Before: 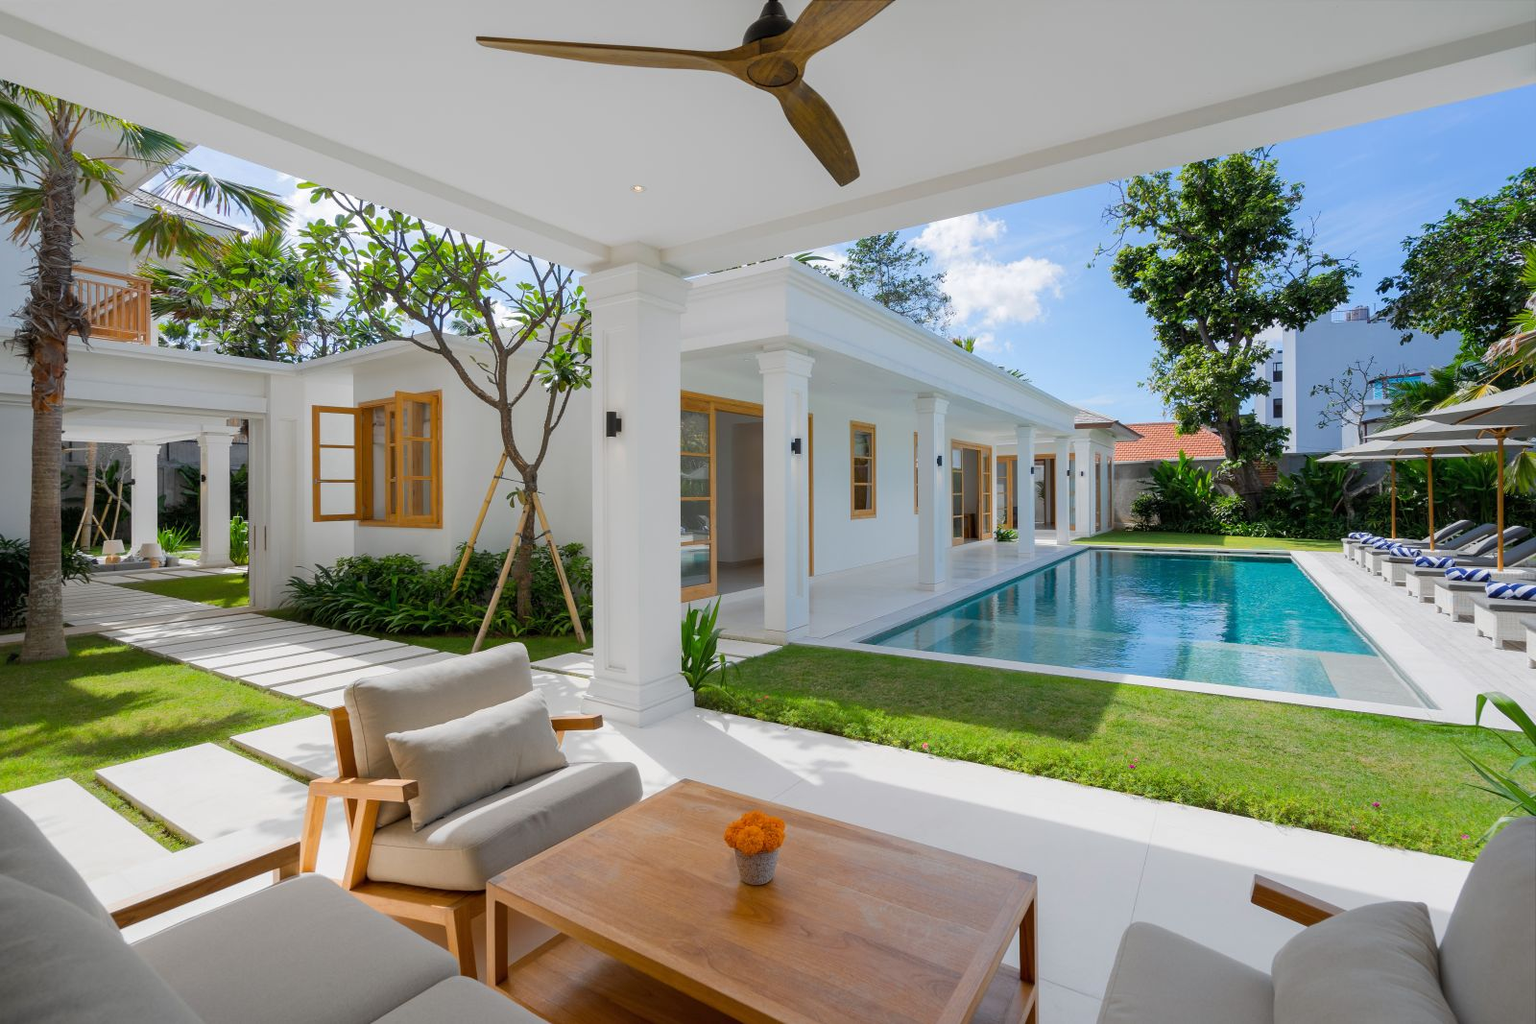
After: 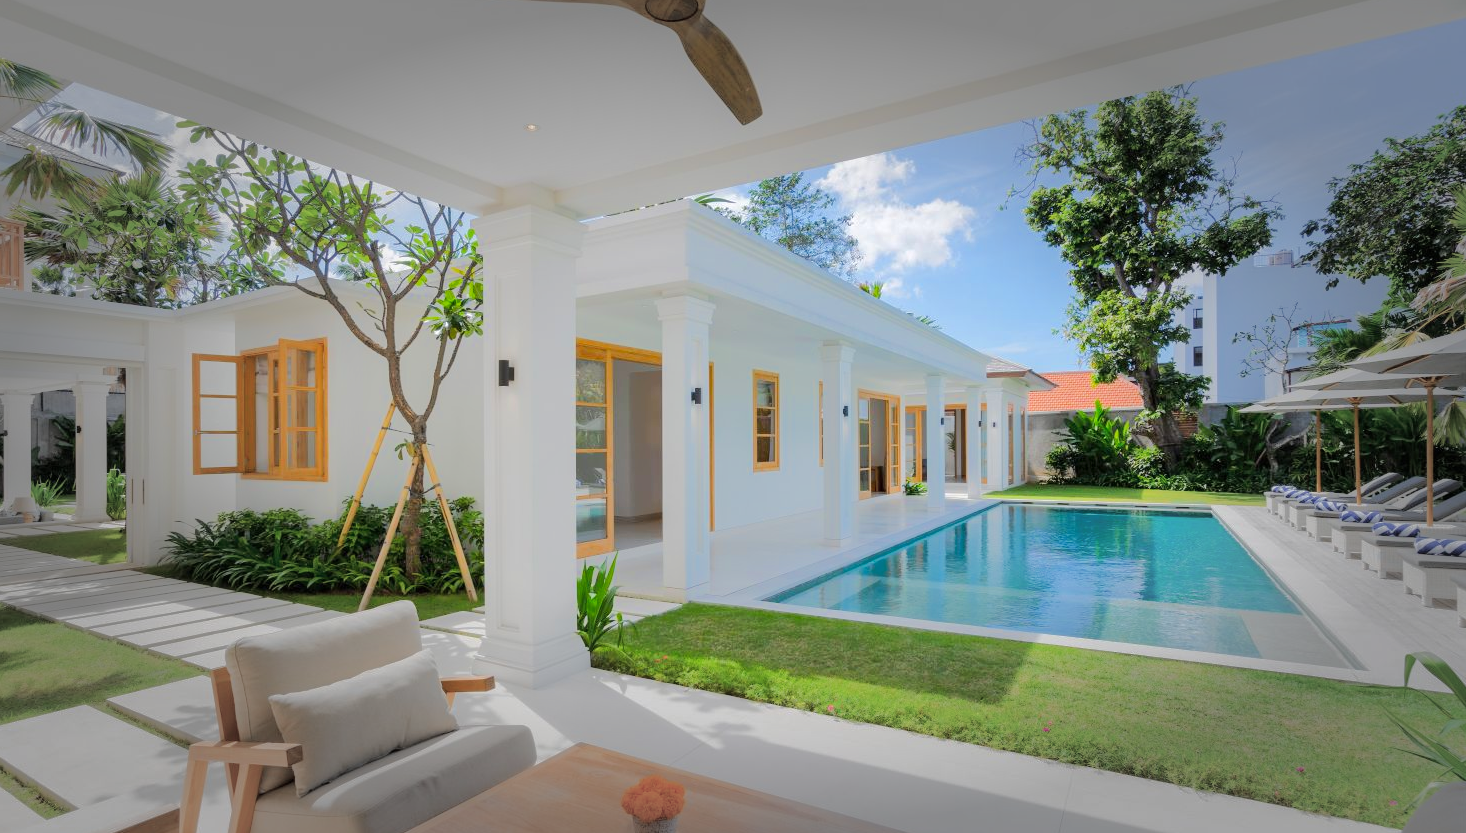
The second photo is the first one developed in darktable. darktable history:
vignetting: fall-off start 49.38%, automatic ratio true, width/height ratio 1.294
shadows and highlights: on, module defaults
crop: left 8.315%, top 6.552%, bottom 15.314%
tone equalizer: -7 EV 0.149 EV, -6 EV 0.565 EV, -5 EV 1.14 EV, -4 EV 1.36 EV, -3 EV 1.17 EV, -2 EV 0.6 EV, -1 EV 0.15 EV, edges refinement/feathering 500, mask exposure compensation -1.26 EV, preserve details no
